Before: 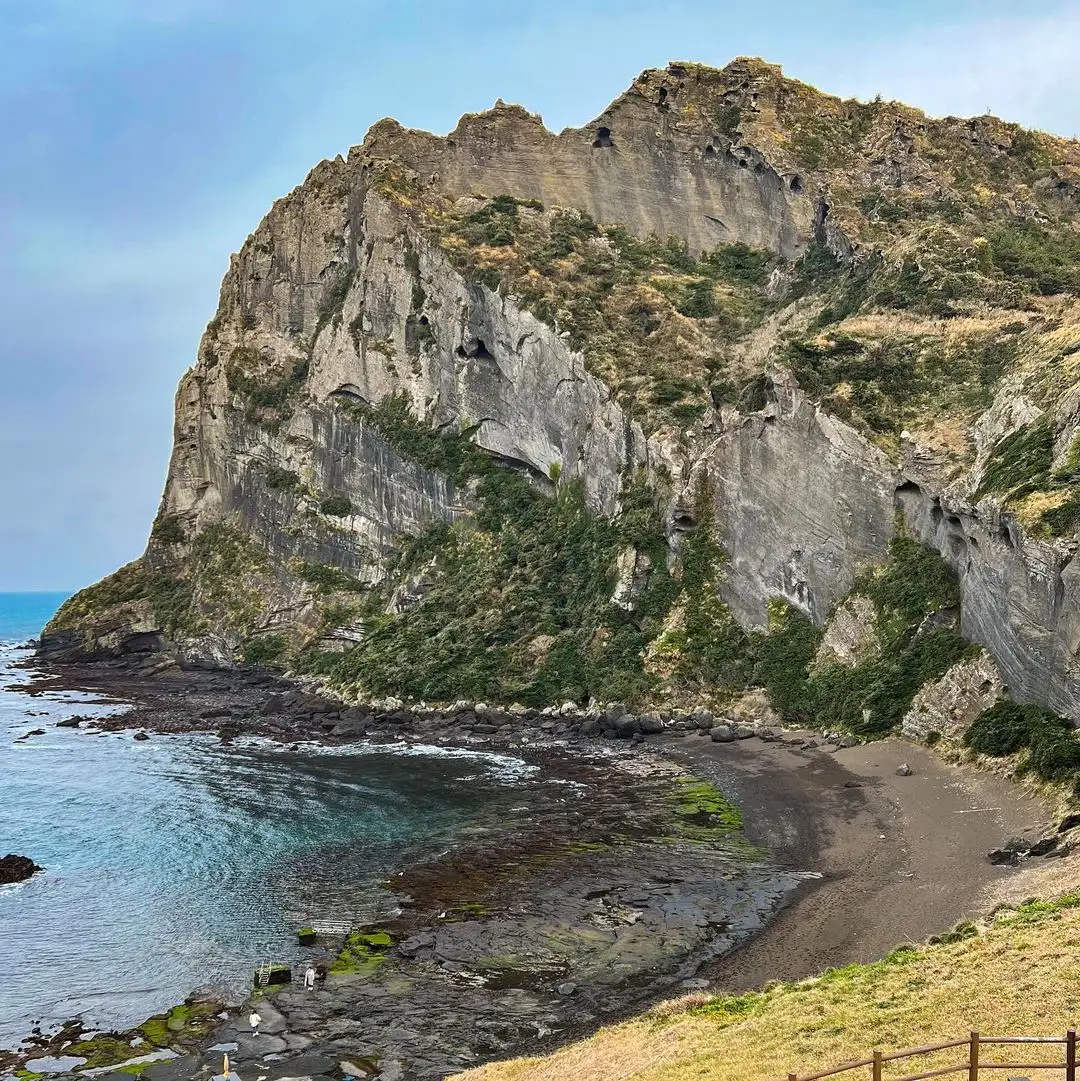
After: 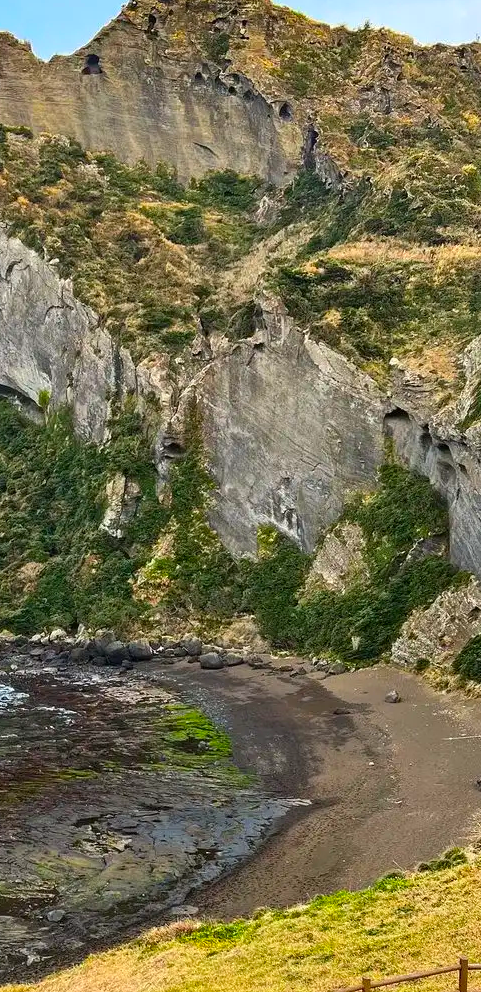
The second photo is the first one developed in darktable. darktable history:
crop: left 47.392%, top 6.836%, right 7.991%
tone equalizer: edges refinement/feathering 500, mask exposure compensation -1.57 EV, preserve details no
contrast brightness saturation: saturation 0.5
